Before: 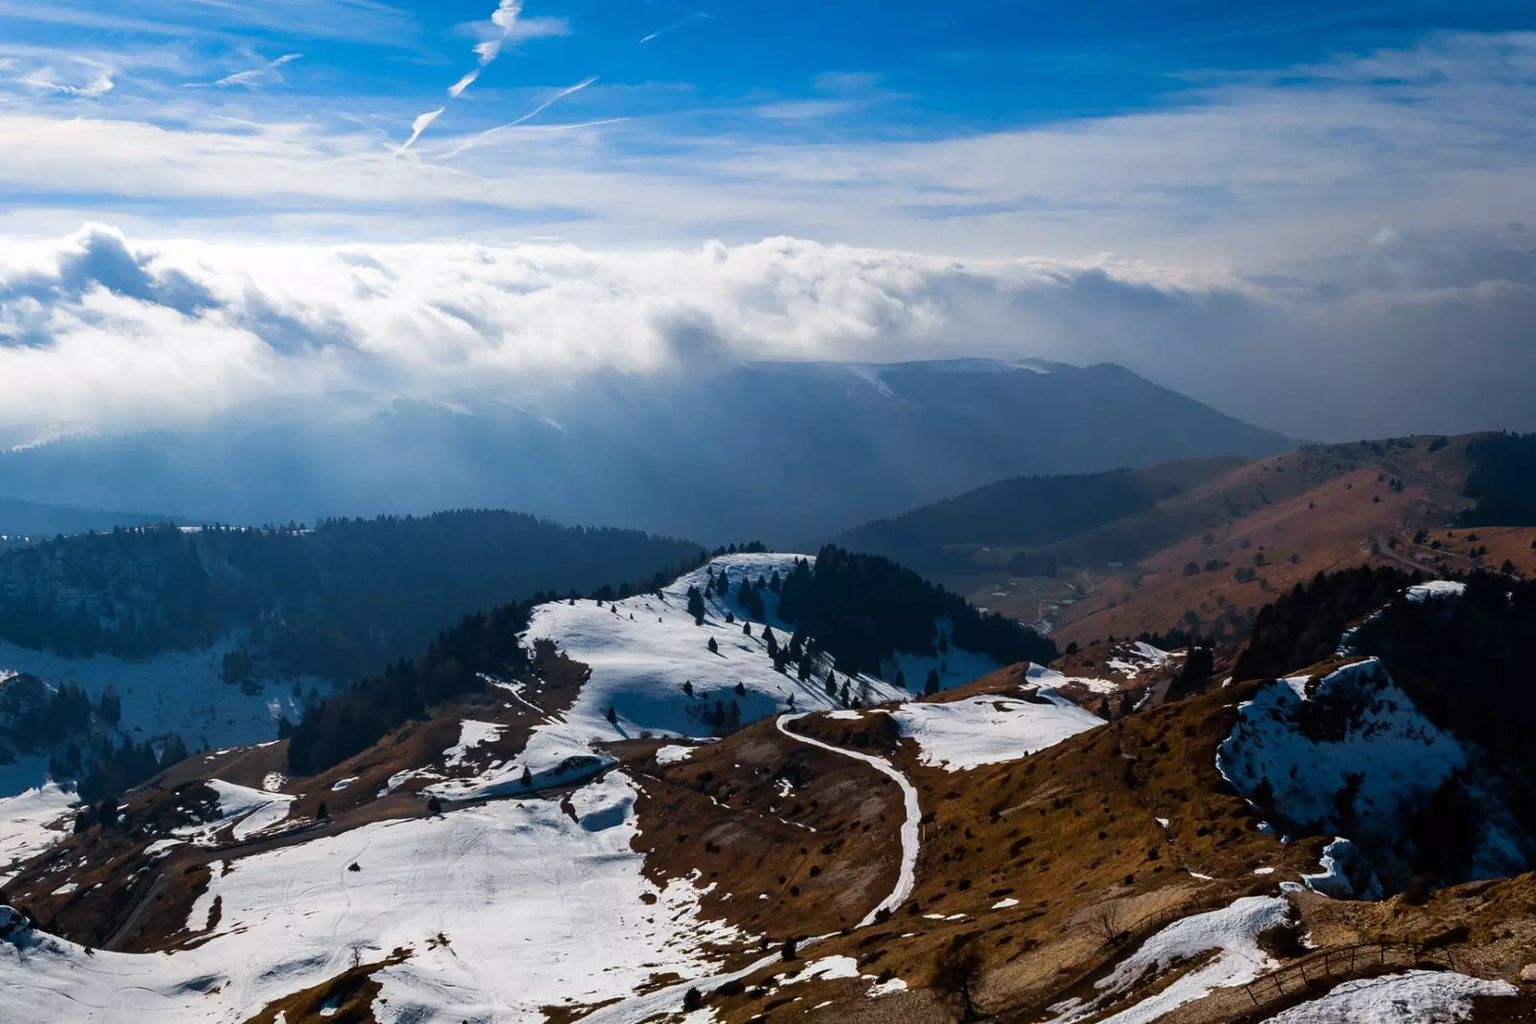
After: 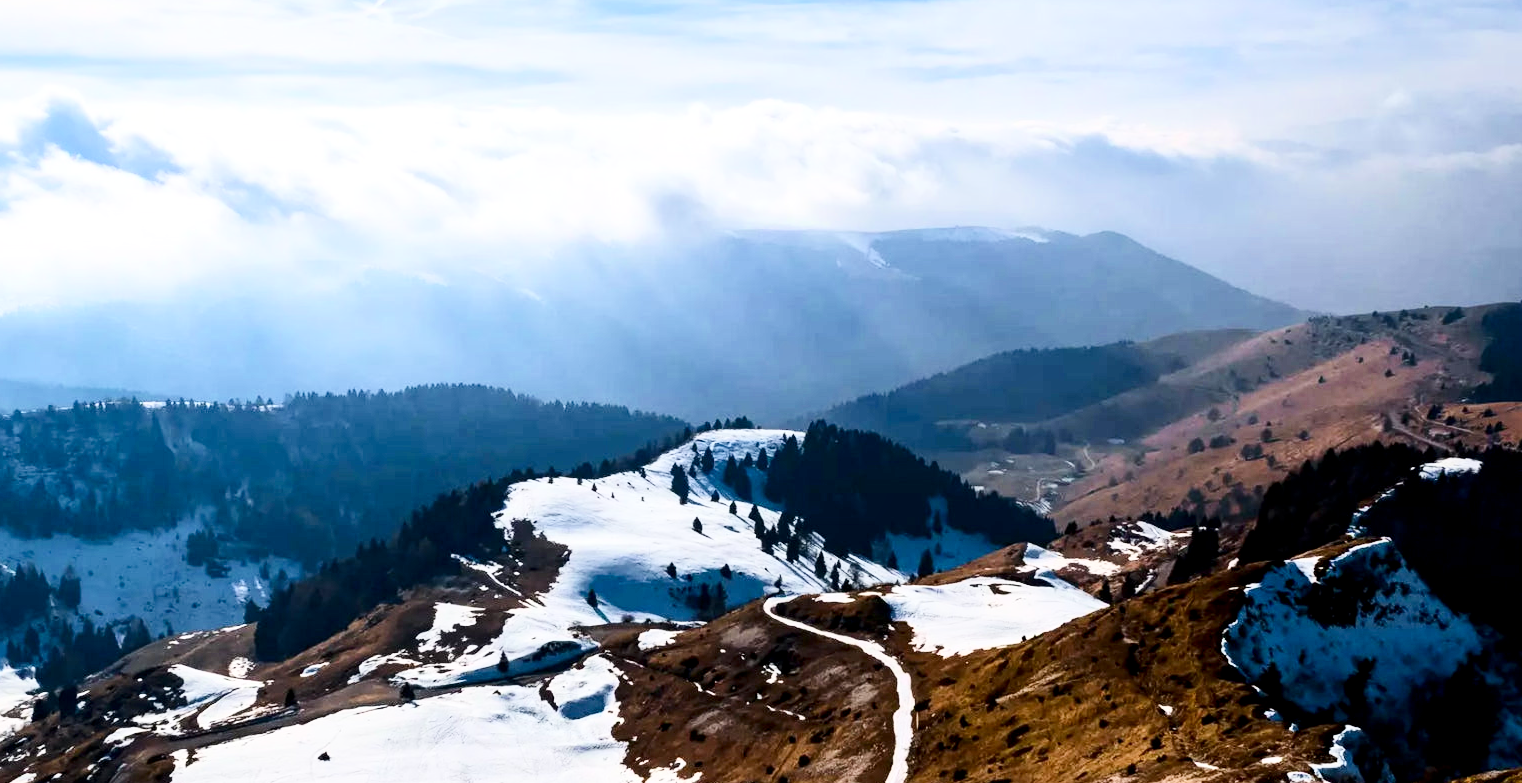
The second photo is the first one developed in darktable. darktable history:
contrast brightness saturation: contrast 0.274
local contrast: highlights 100%, shadows 98%, detail 119%, midtone range 0.2
crop and rotate: left 2.937%, top 13.786%, right 1.904%, bottom 12.789%
exposure: black level correction 0.001, exposure 1.638 EV, compensate highlight preservation false
filmic rgb: black relative exposure -7.65 EV, white relative exposure 4.56 EV, hardness 3.61
